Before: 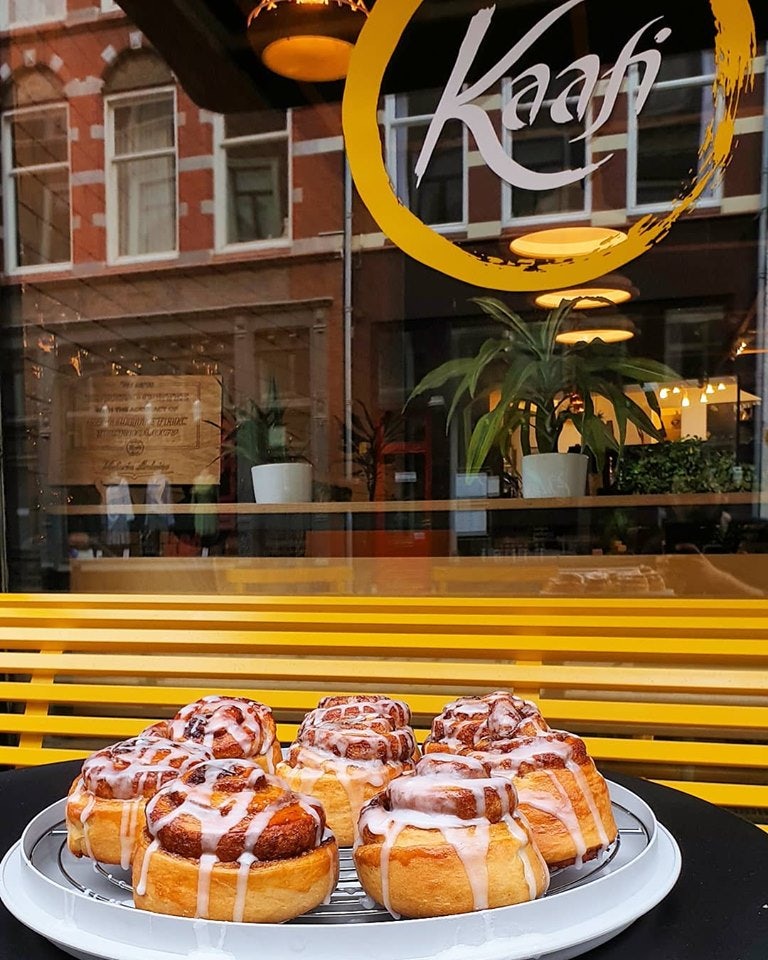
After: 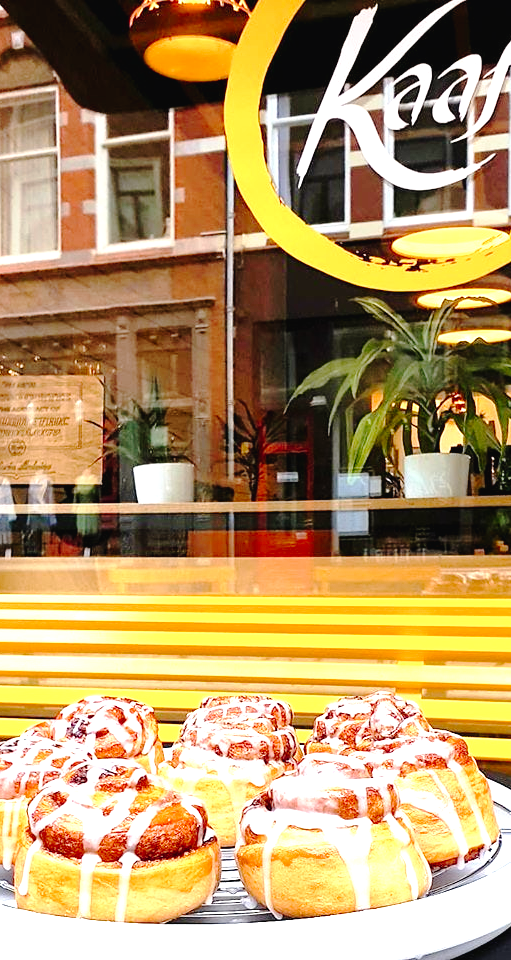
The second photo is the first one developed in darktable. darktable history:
tone curve: curves: ch0 [(0, 0) (0.003, 0.026) (0.011, 0.025) (0.025, 0.022) (0.044, 0.022) (0.069, 0.028) (0.1, 0.041) (0.136, 0.062) (0.177, 0.103) (0.224, 0.167) (0.277, 0.242) (0.335, 0.343) (0.399, 0.452) (0.468, 0.539) (0.543, 0.614) (0.623, 0.683) (0.709, 0.749) (0.801, 0.827) (0.898, 0.918) (1, 1)], preserve colors none
exposure: black level correction 0, exposure 1.45 EV, compensate exposure bias true, compensate highlight preservation false
crop: left 15.419%, right 17.914%
